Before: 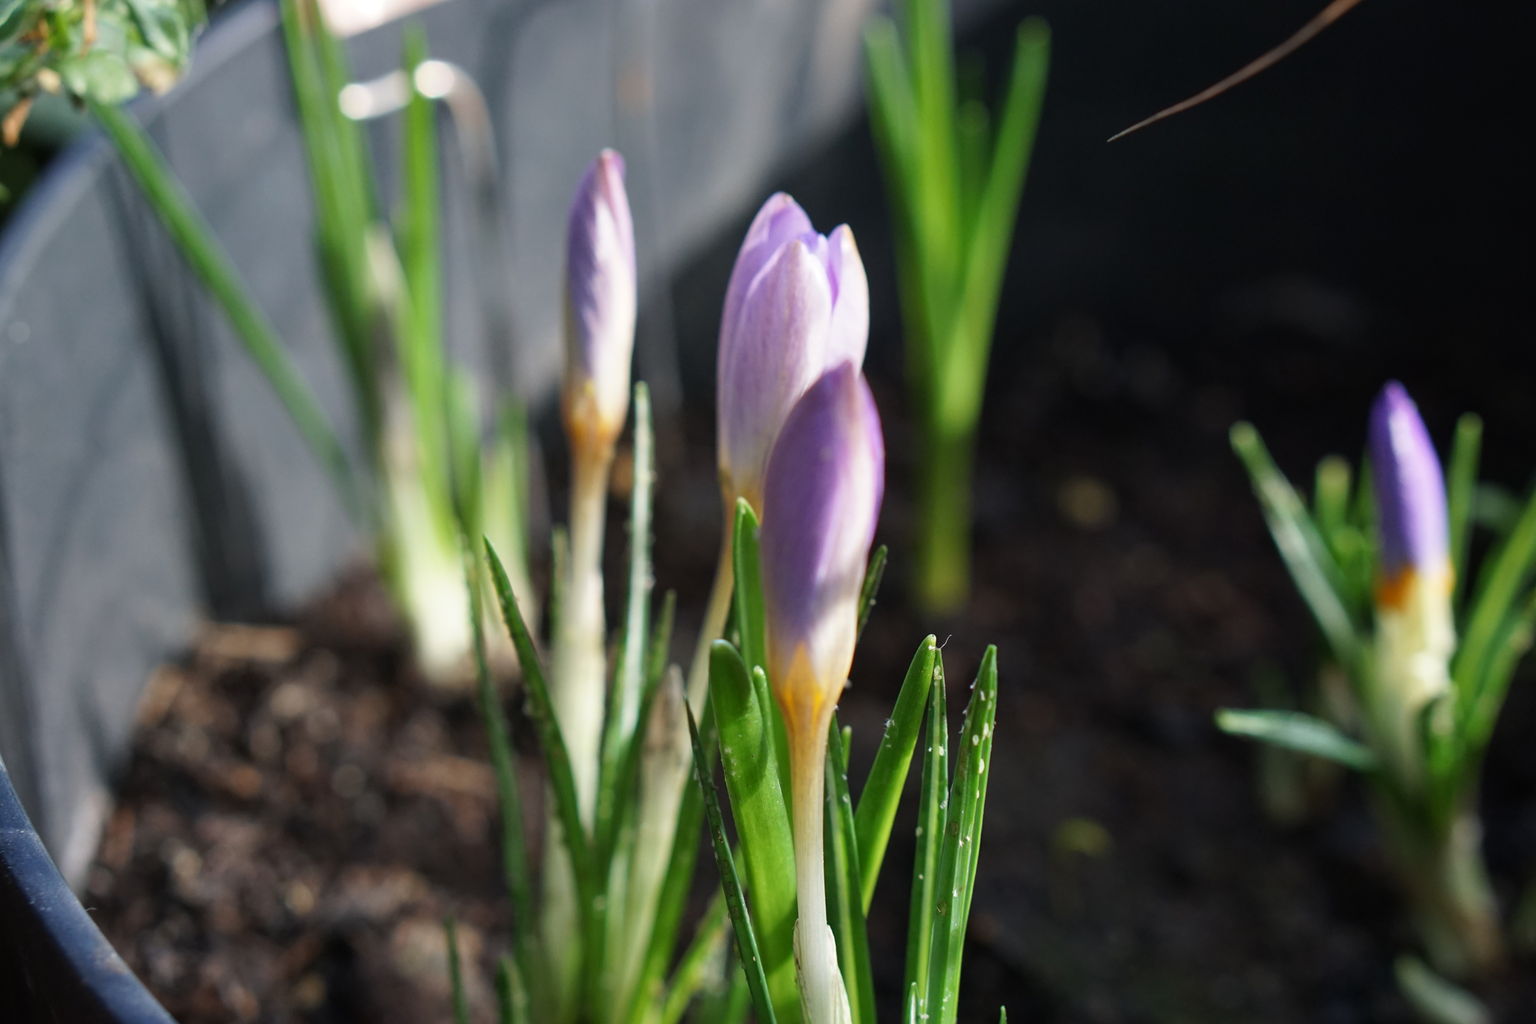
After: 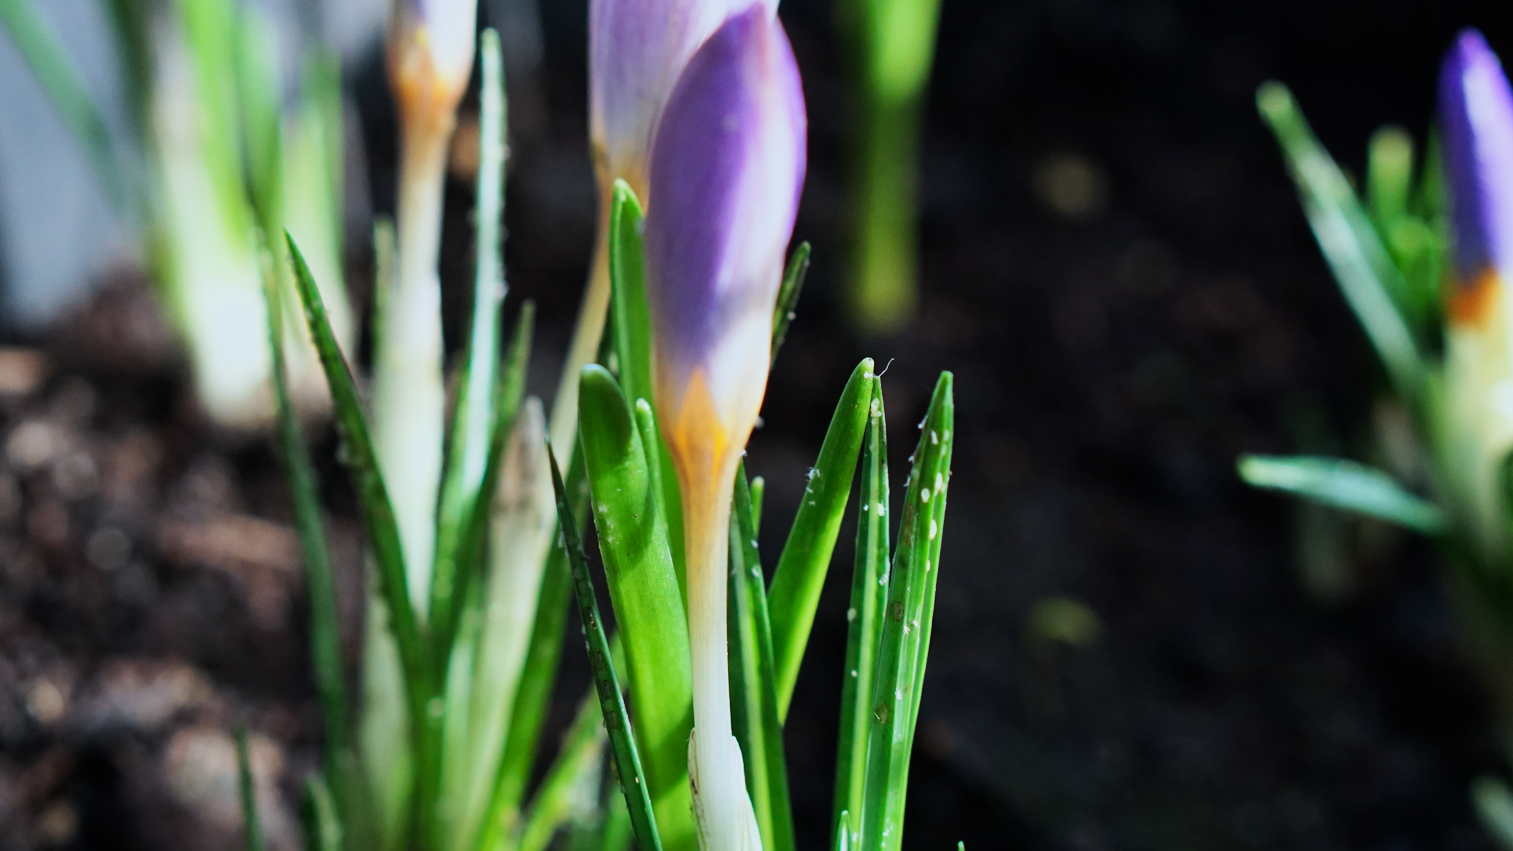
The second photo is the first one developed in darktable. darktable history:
crop and rotate: left 17.299%, top 35.115%, right 7.015%, bottom 1.024%
color calibration: output R [0.972, 0.068, -0.094, 0], output G [-0.178, 1.216, -0.086, 0], output B [0.095, -0.136, 0.98, 0], illuminant custom, x 0.371, y 0.381, temperature 4283.16 K
filmic rgb: black relative exposure -7.5 EV, white relative exposure 5 EV, hardness 3.31, contrast 1.3, contrast in shadows safe
exposure: black level correction 0, exposure 0.5 EV, compensate exposure bias true, compensate highlight preservation false
